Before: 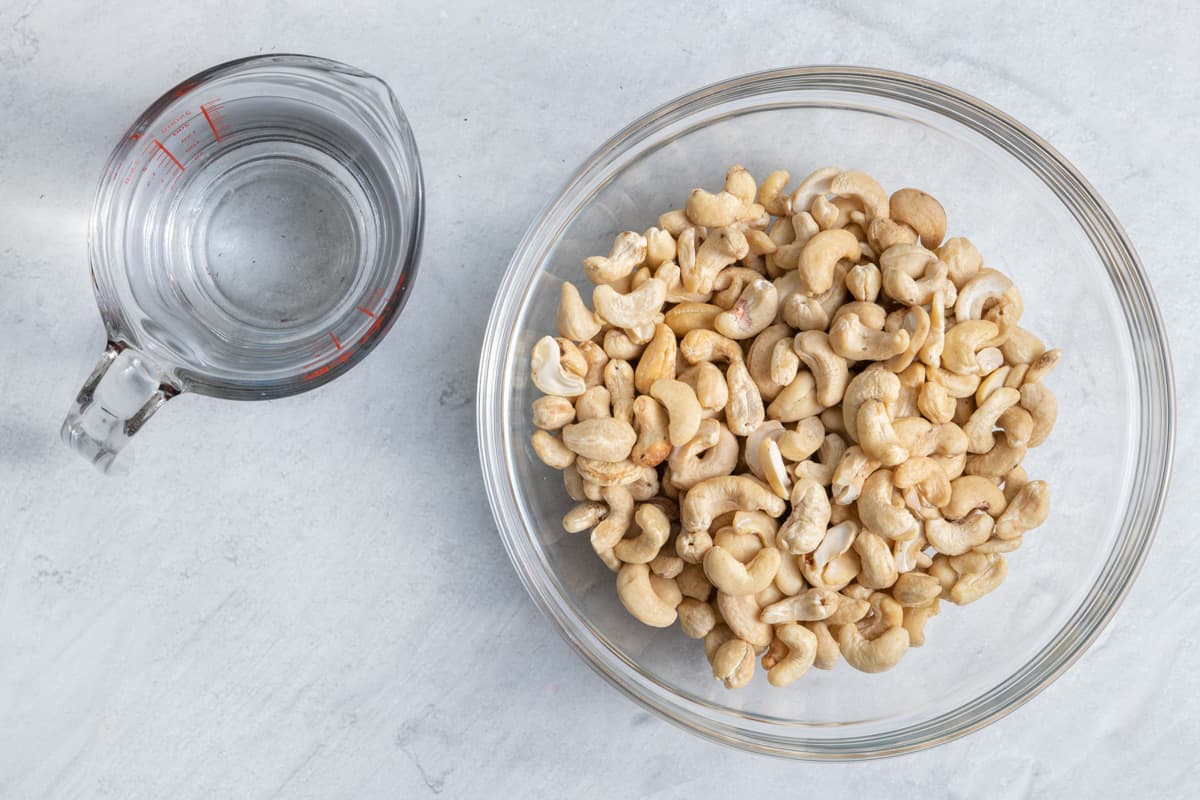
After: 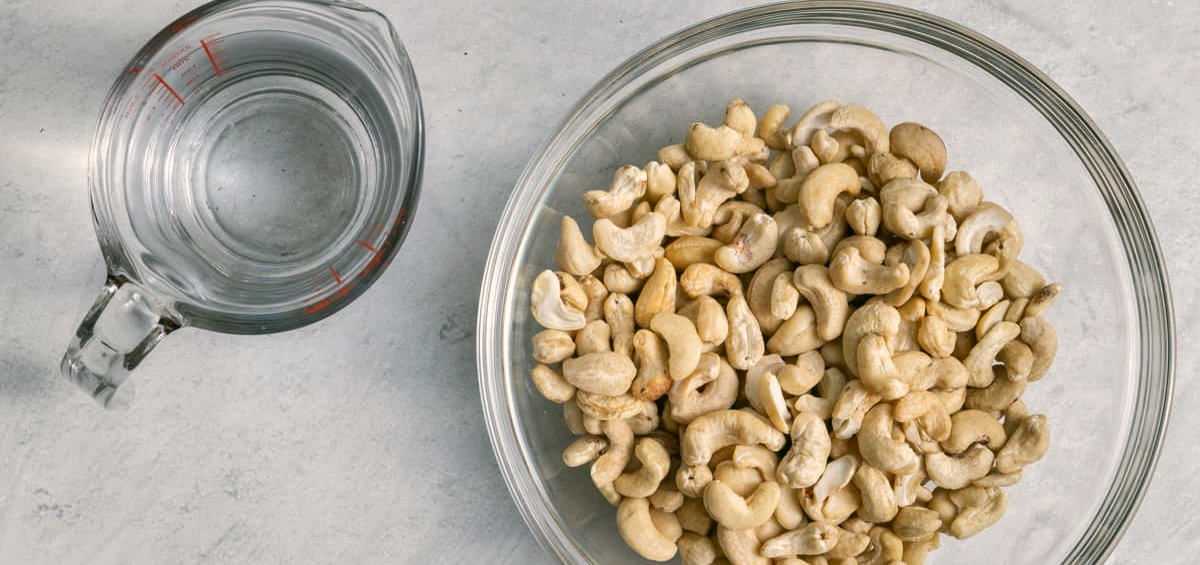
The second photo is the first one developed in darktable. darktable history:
shadows and highlights: highlights color adjustment 0%, low approximation 0.01, soften with gaussian
color correction: highlights a* 4.02, highlights b* 4.98, shadows a* -7.55, shadows b* 4.98
crop and rotate: top 8.293%, bottom 20.996%
